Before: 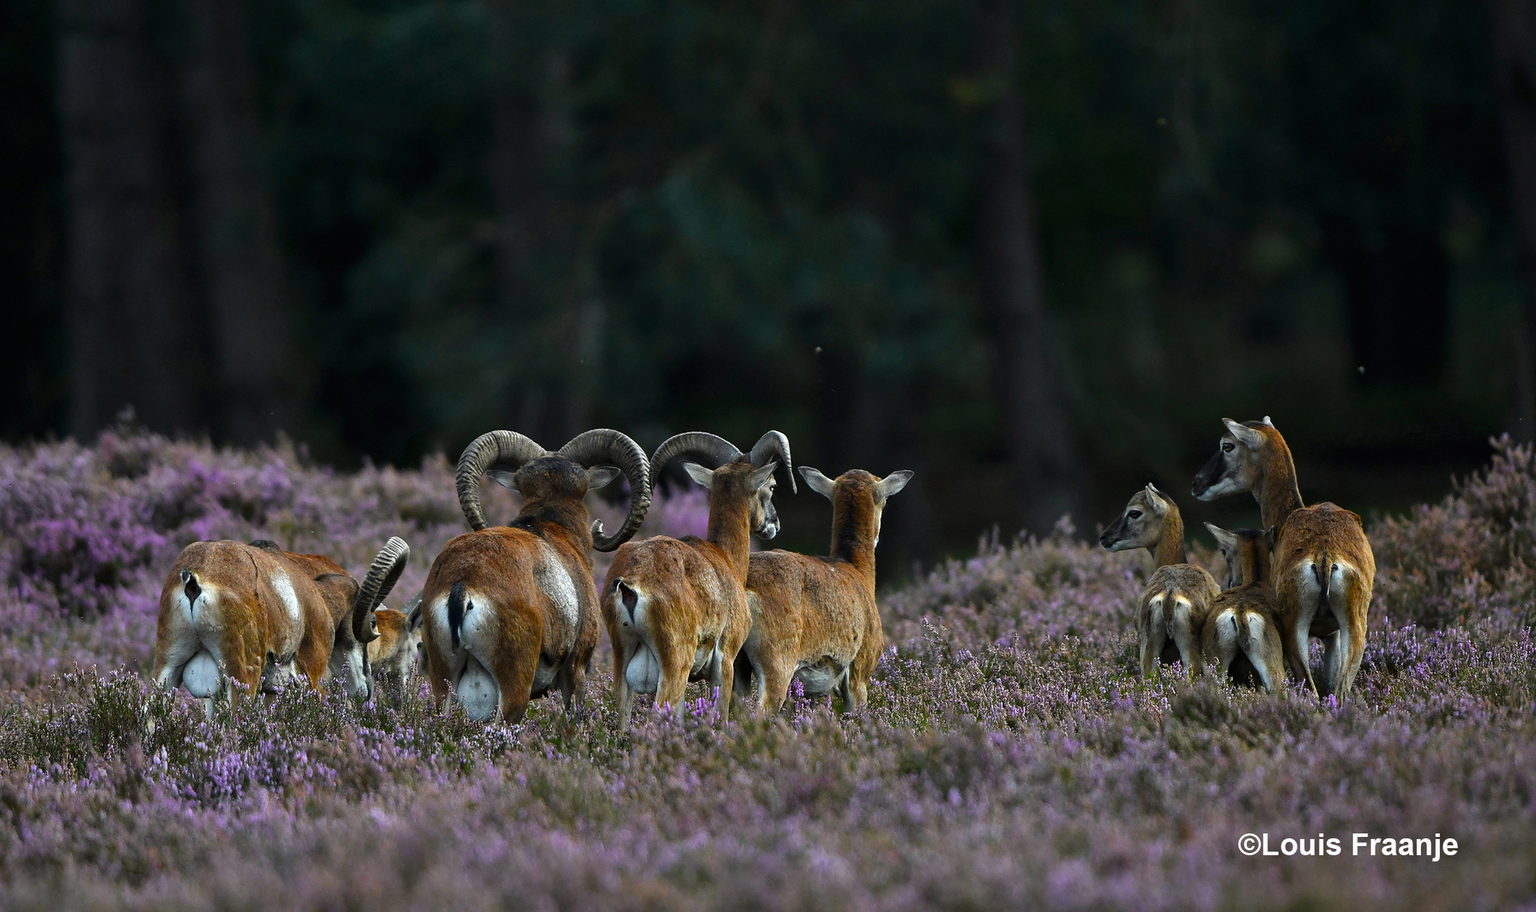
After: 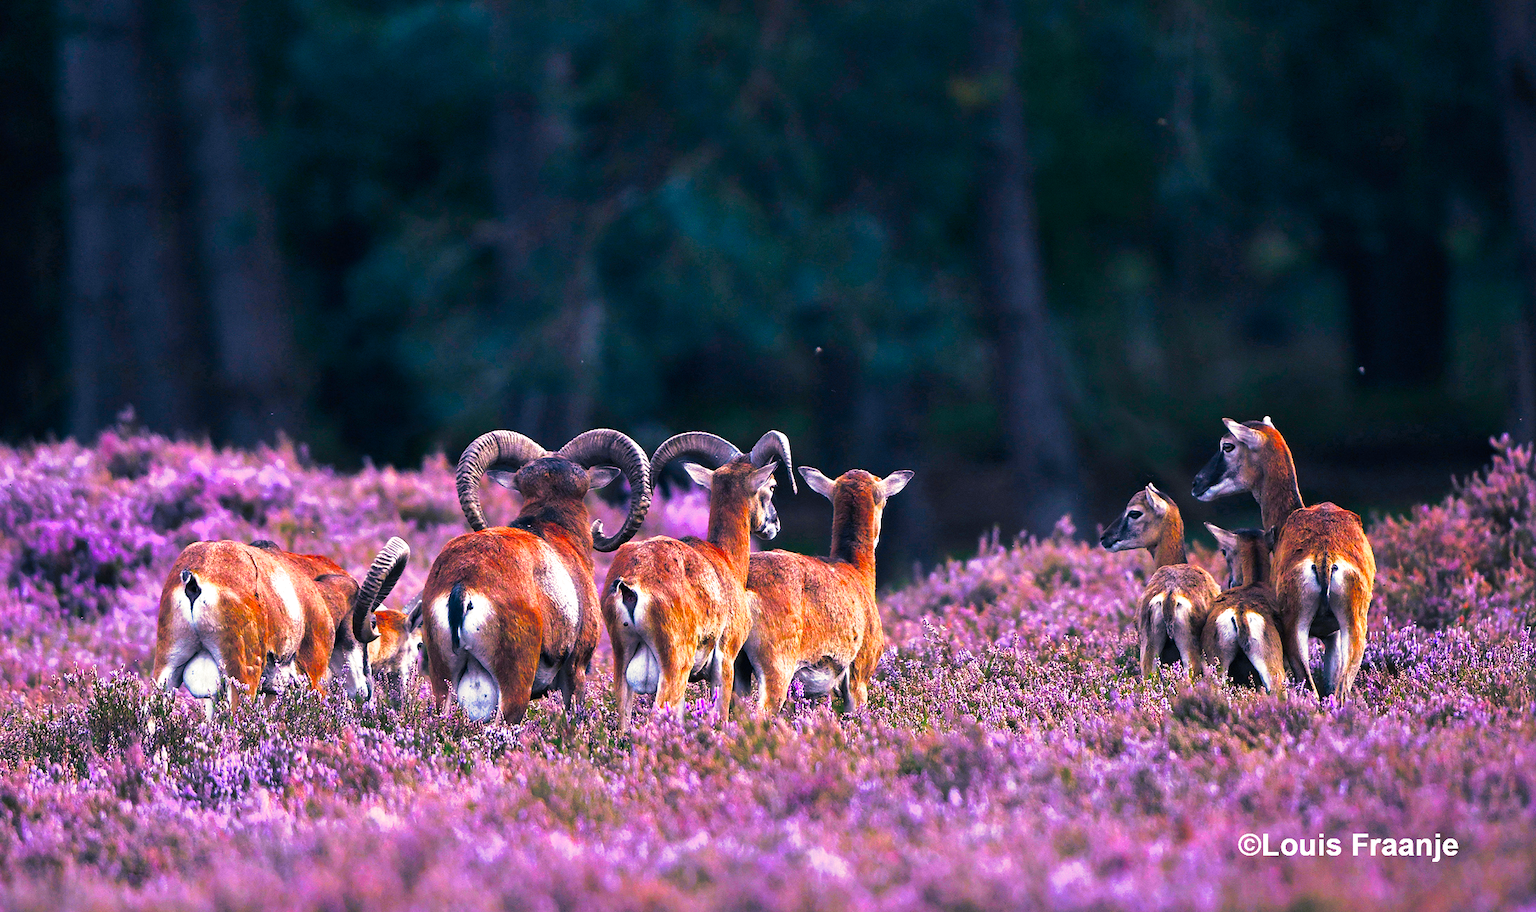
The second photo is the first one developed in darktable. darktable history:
color correction: highlights a* 19.5, highlights b* -11.53, saturation 1.69
color balance: gamma [0.9, 0.988, 0.975, 1.025], gain [1.05, 1, 1, 1]
exposure: black level correction 0, exposure 1.1 EV, compensate highlight preservation false
contrast brightness saturation: contrast 0.05, brightness 0.06, saturation 0.01
split-toning: shadows › hue 216°, shadows › saturation 1, highlights › hue 57.6°, balance -33.4
velvia: on, module defaults
